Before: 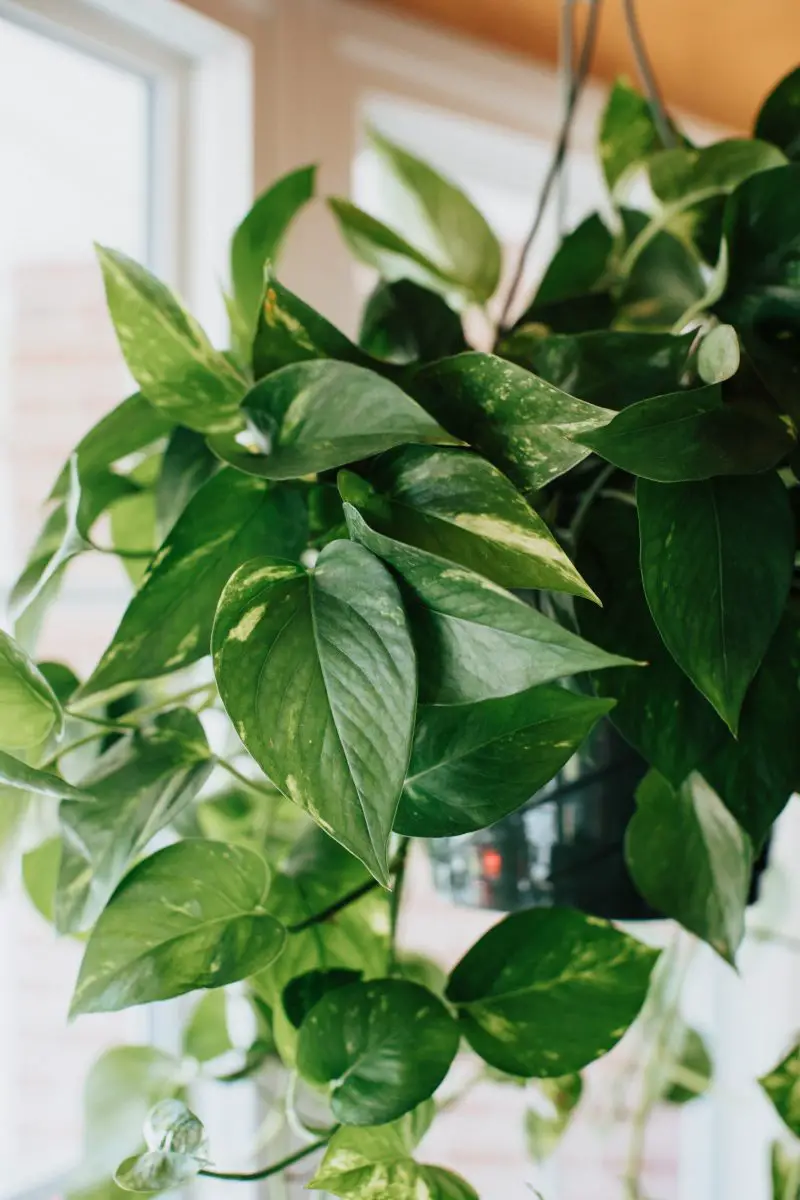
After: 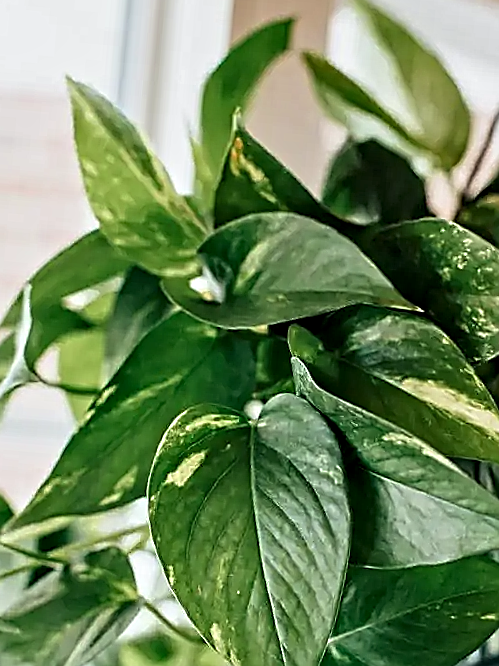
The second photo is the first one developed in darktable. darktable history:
contrast equalizer: octaves 7, y [[0.5, 0.542, 0.583, 0.625, 0.667, 0.708], [0.5 ×6], [0.5 ×6], [0 ×6], [0 ×6]]
crop and rotate: angle -4.99°, left 2.122%, top 6.945%, right 27.566%, bottom 30.519%
sharpen: radius 1.4, amount 1.25, threshold 0.7
